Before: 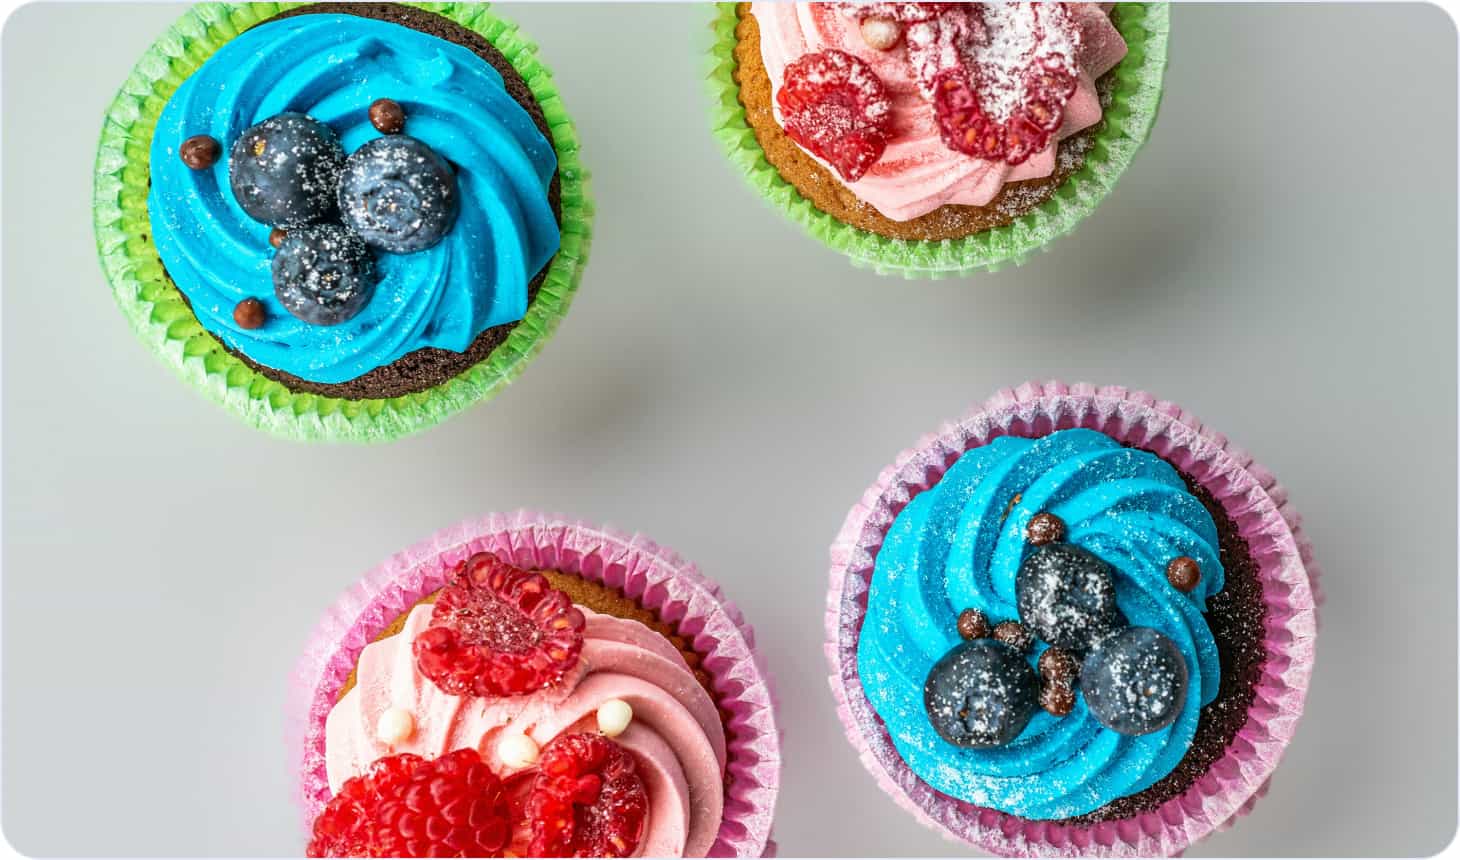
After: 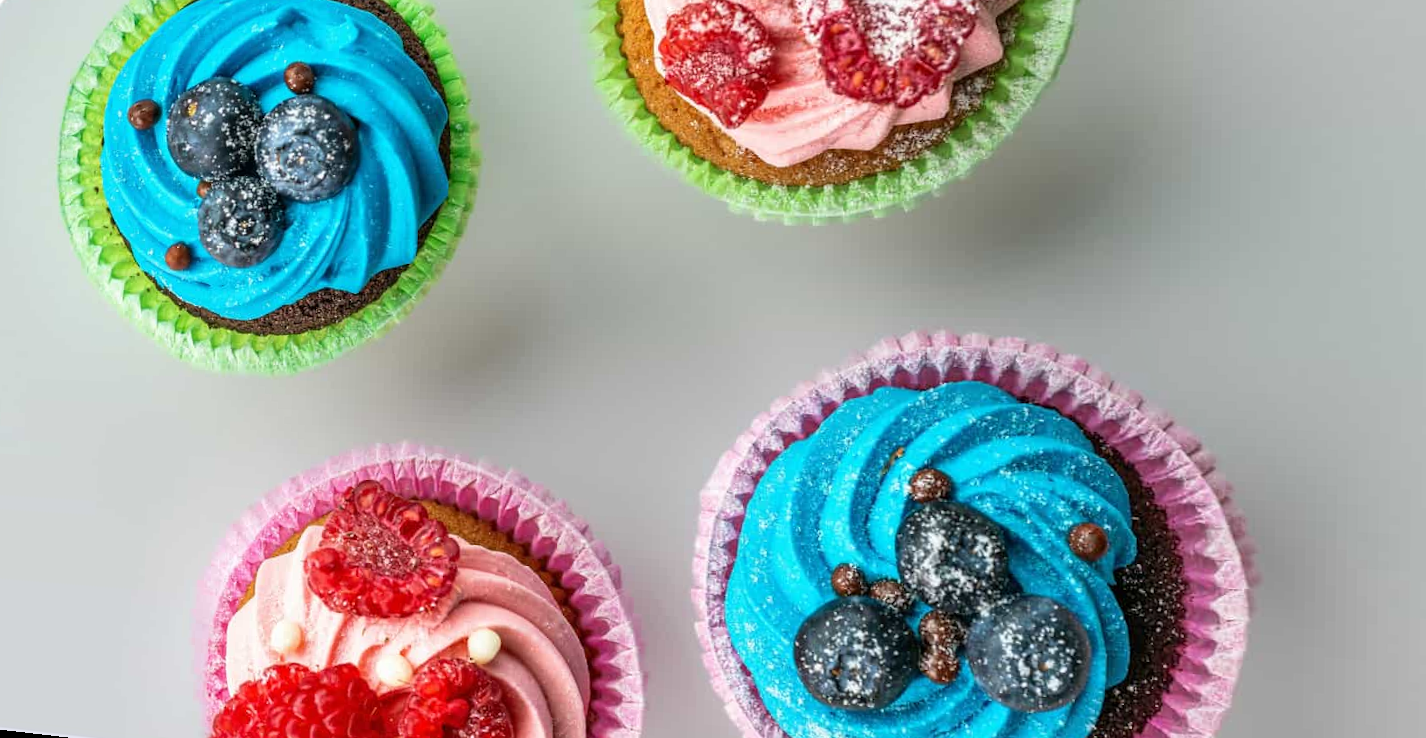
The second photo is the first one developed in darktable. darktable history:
rotate and perspective: rotation 1.69°, lens shift (vertical) -0.023, lens shift (horizontal) -0.291, crop left 0.025, crop right 0.988, crop top 0.092, crop bottom 0.842
tone equalizer: -7 EV 0.13 EV, smoothing diameter 25%, edges refinement/feathering 10, preserve details guided filter
